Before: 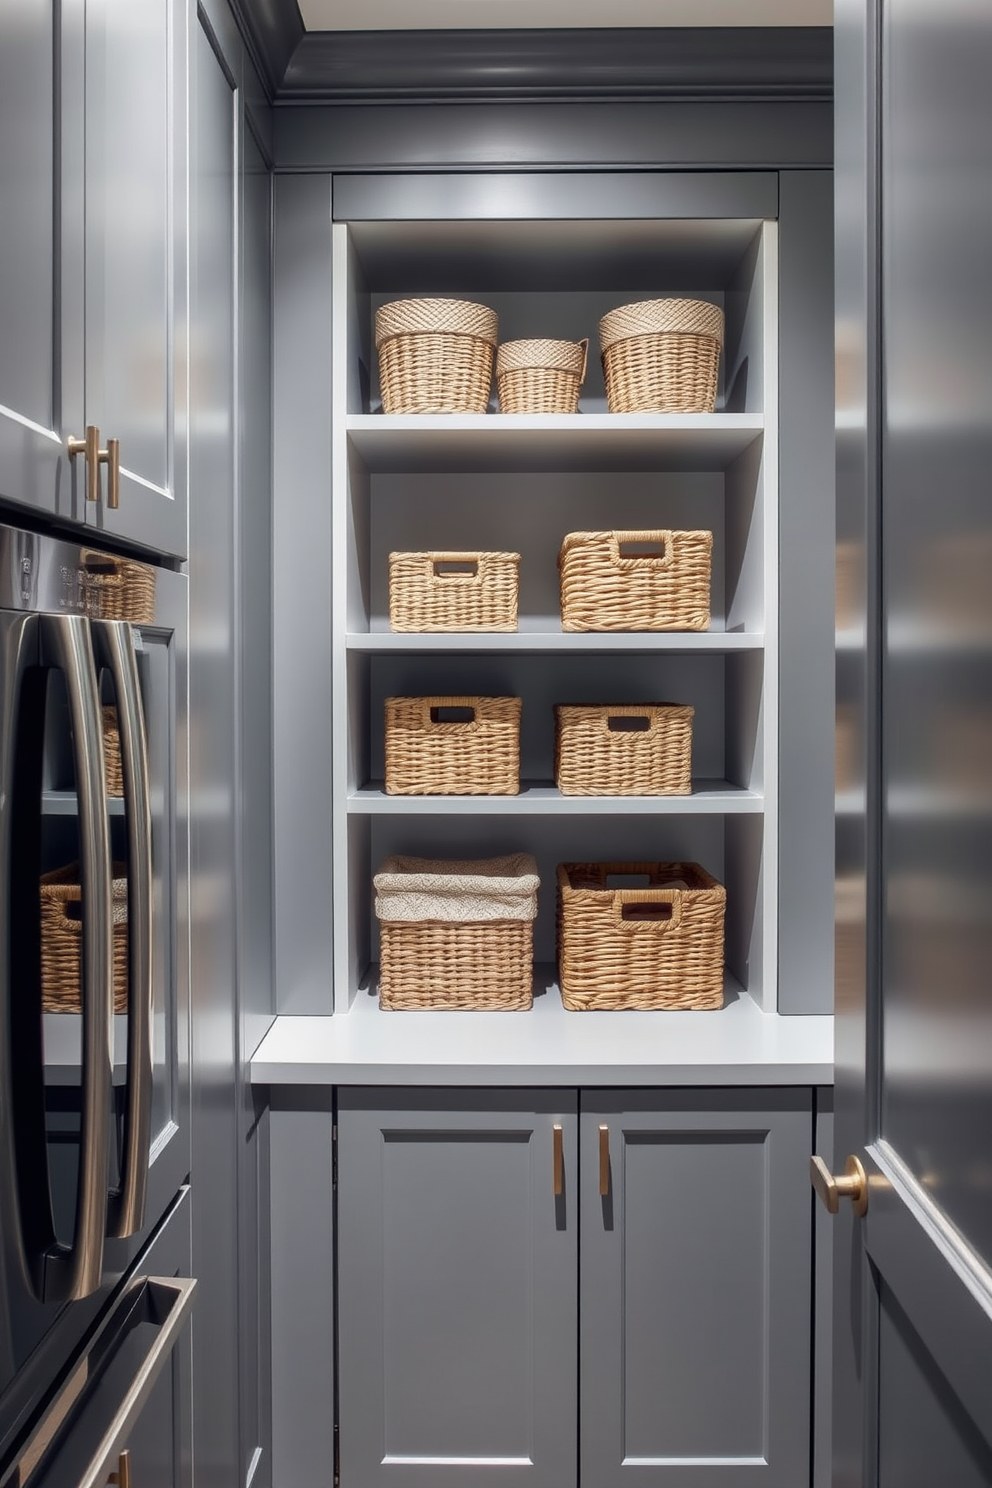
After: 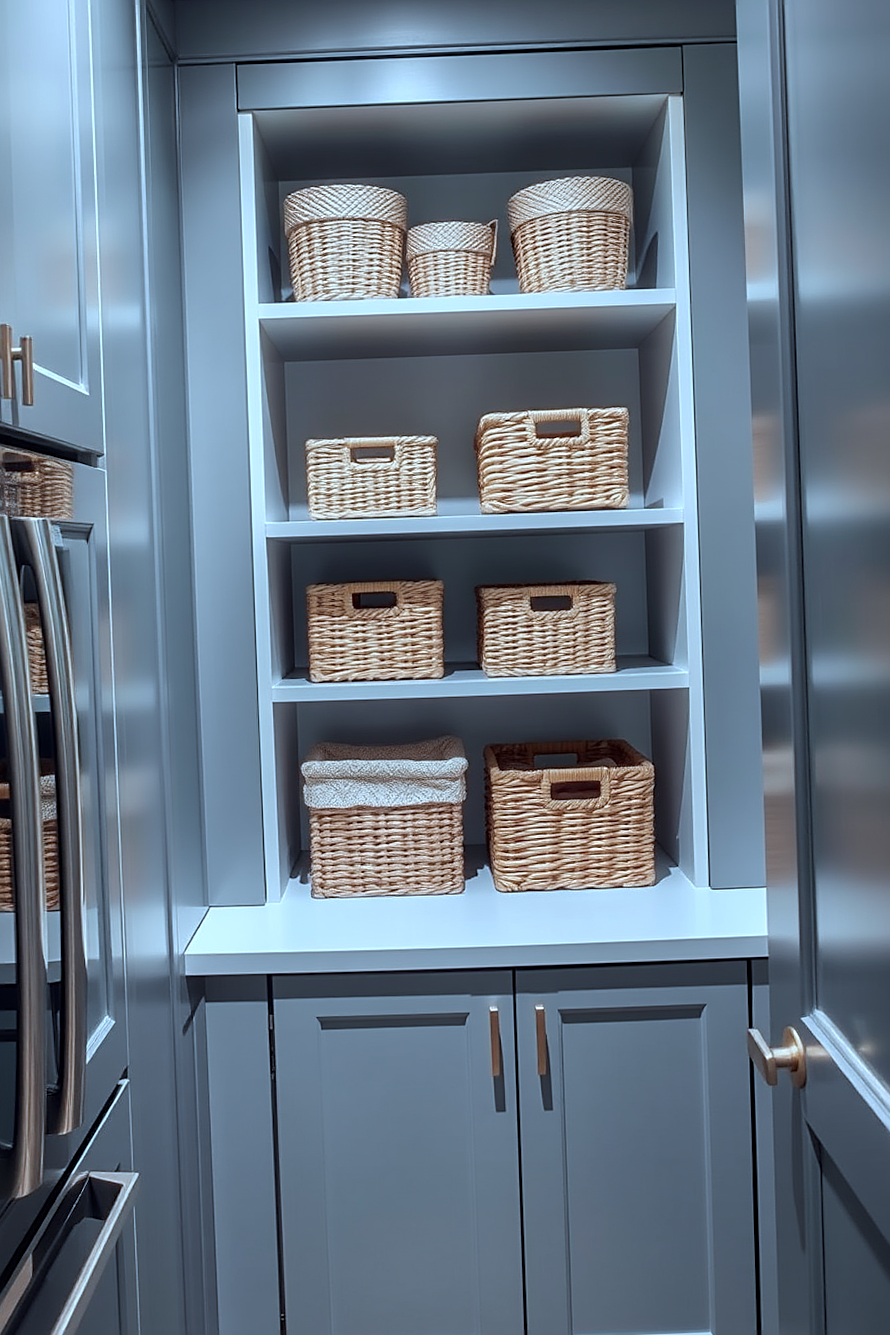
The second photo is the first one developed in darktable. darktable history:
sharpen: on, module defaults
tone equalizer: -8 EV -1.84 EV, -7 EV -1.16 EV, -6 EV -1.62 EV, smoothing diameter 25%, edges refinement/feathering 10, preserve details guided filter
crop and rotate: angle 1.96°, left 5.673%, top 5.673%
color correction: highlights a* -9.35, highlights b* -23.15
